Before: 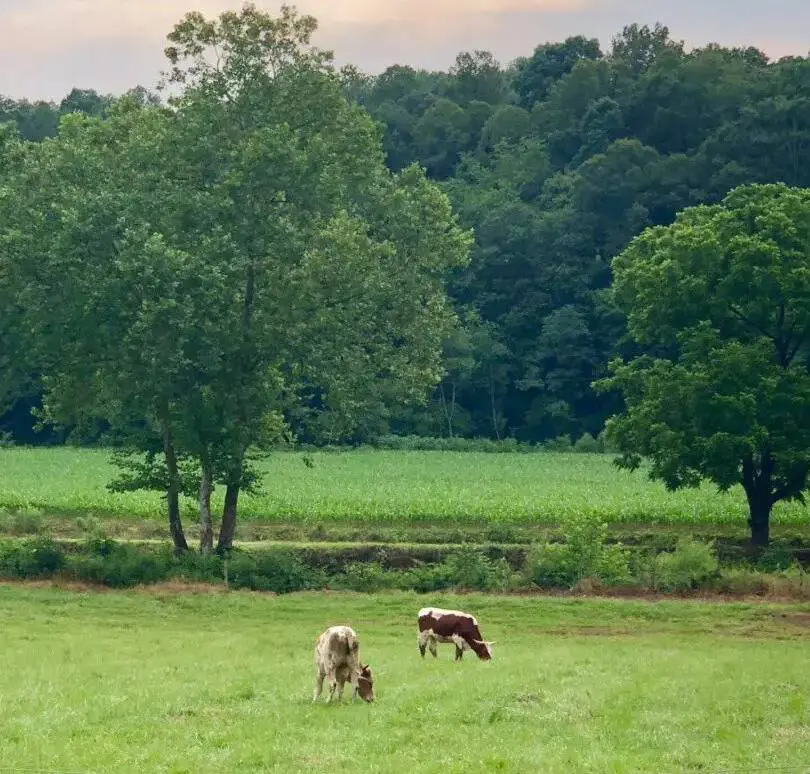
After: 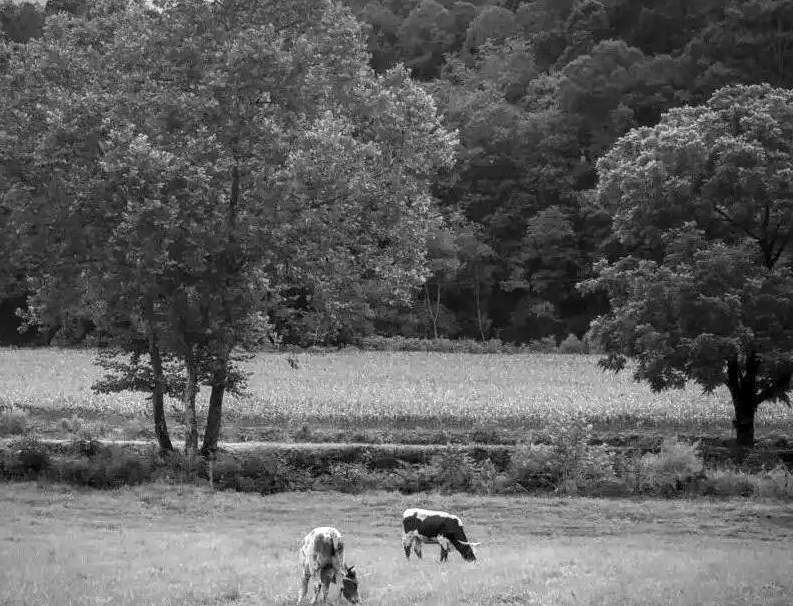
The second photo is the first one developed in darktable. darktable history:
local contrast: detail 150%
contrast equalizer: y [[0.5, 0.5, 0.501, 0.63, 0.504, 0.5], [0.5 ×6], [0.5 ×6], [0 ×6], [0 ×6]], mix -0.357
crop and rotate: left 1.923%, top 12.871%, right 0.147%, bottom 8.748%
color zones: curves: ch1 [(0, -0.014) (0.143, -0.013) (0.286, -0.013) (0.429, -0.016) (0.571, -0.019) (0.714, -0.015) (0.857, 0.002) (1, -0.014)]
vignetting: fall-off start 100.43%, width/height ratio 1.323
color correction: highlights a* 17.61, highlights b* 18.43
